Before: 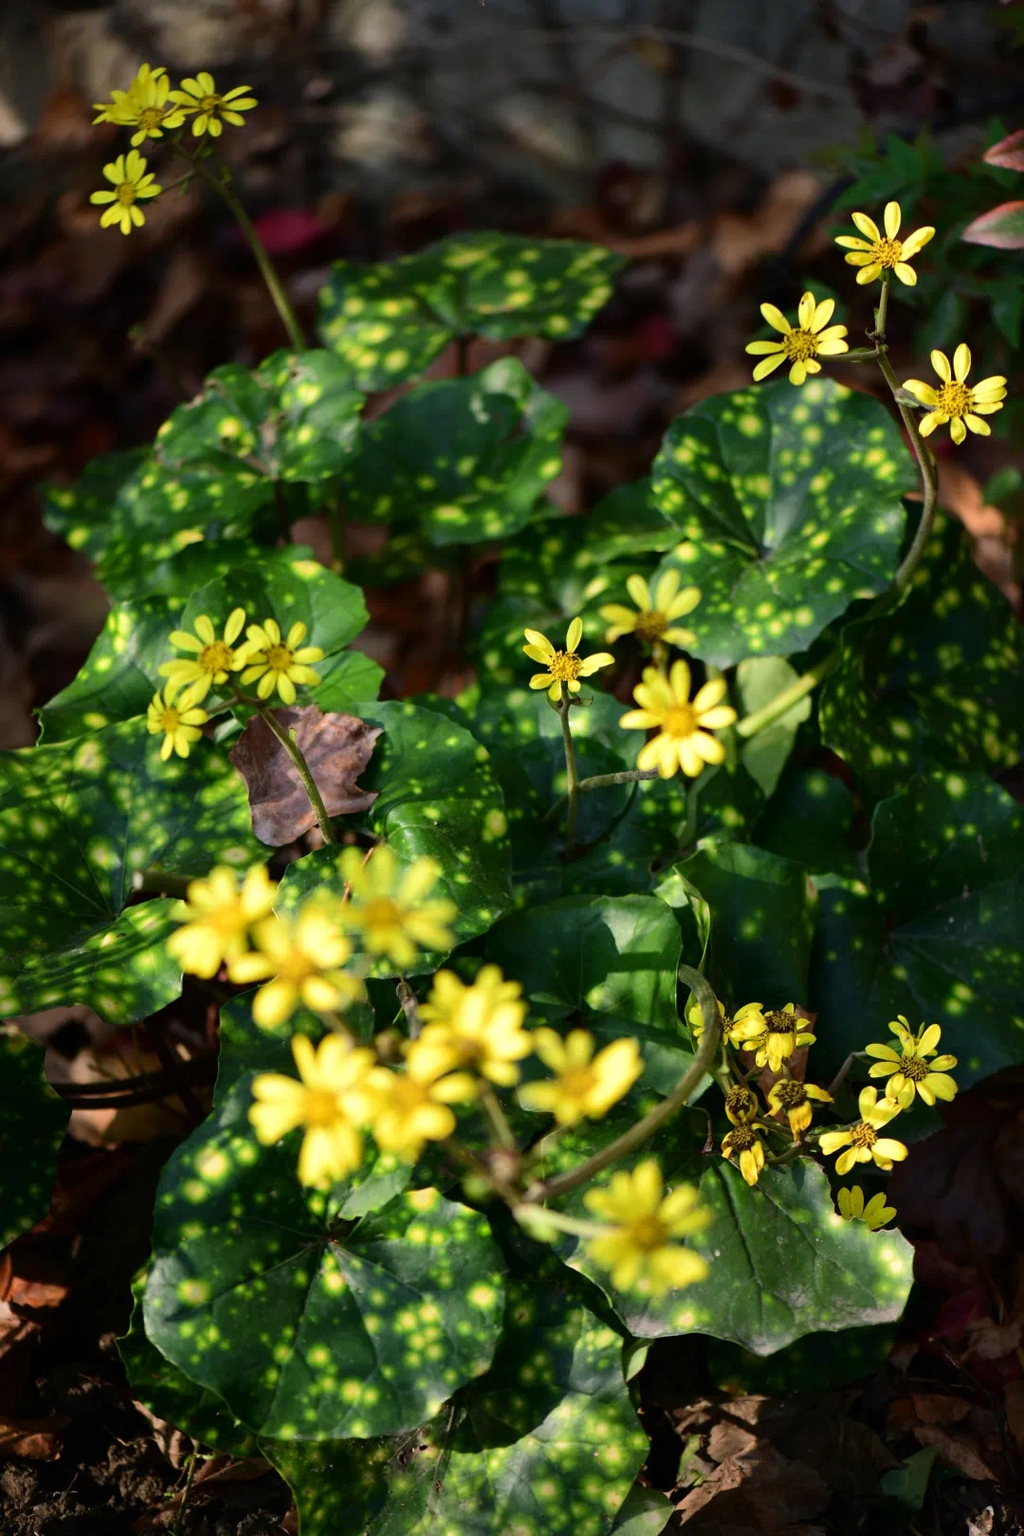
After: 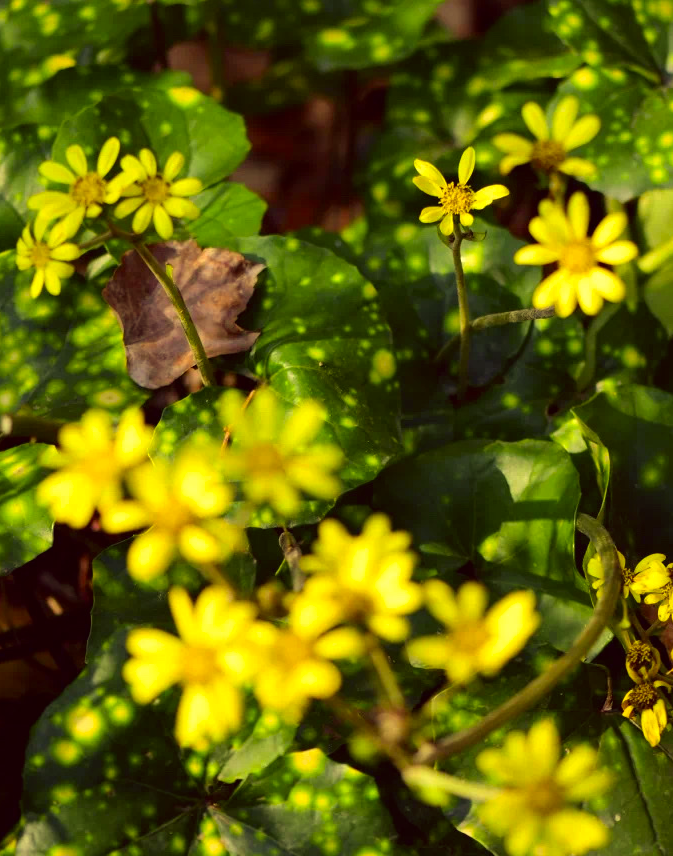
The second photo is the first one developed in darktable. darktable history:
crop: left 12.923%, top 31.128%, right 24.679%, bottom 15.991%
color correction: highlights a* -0.412, highlights b* 39.79, shadows a* 9.95, shadows b* -0.908
